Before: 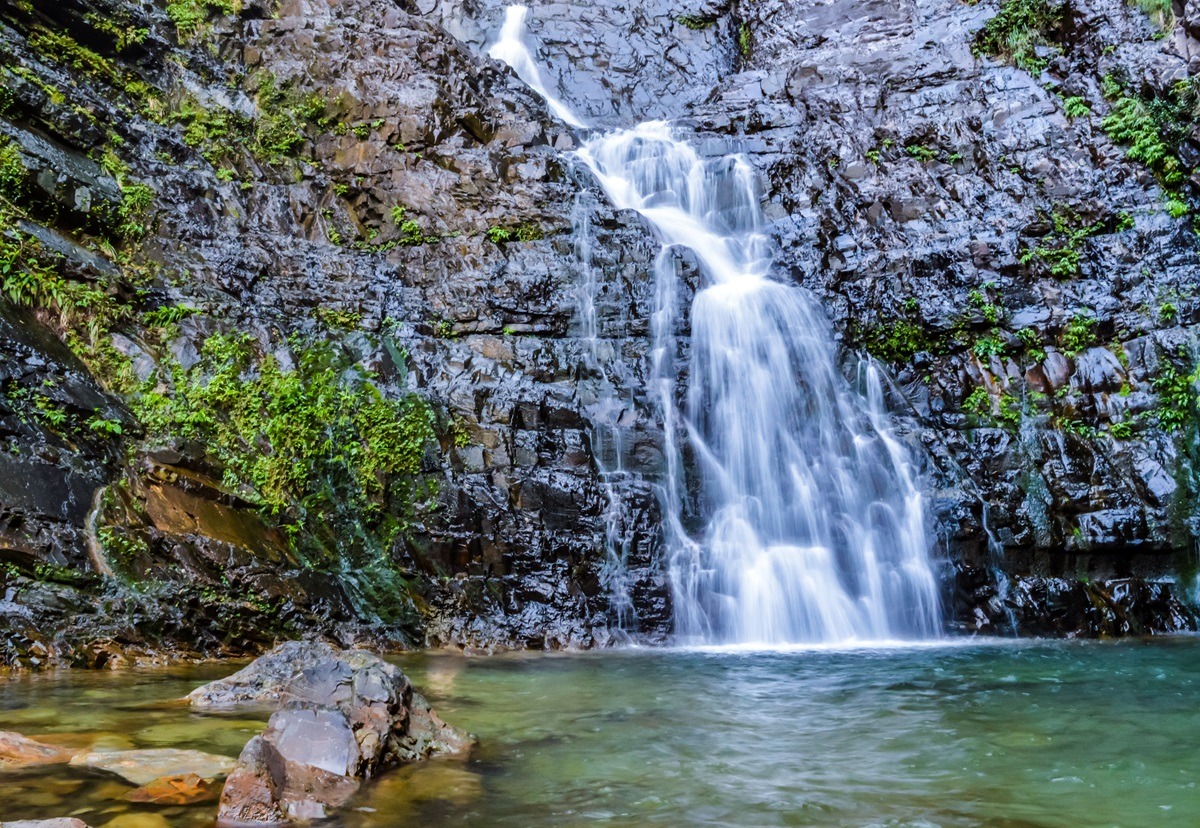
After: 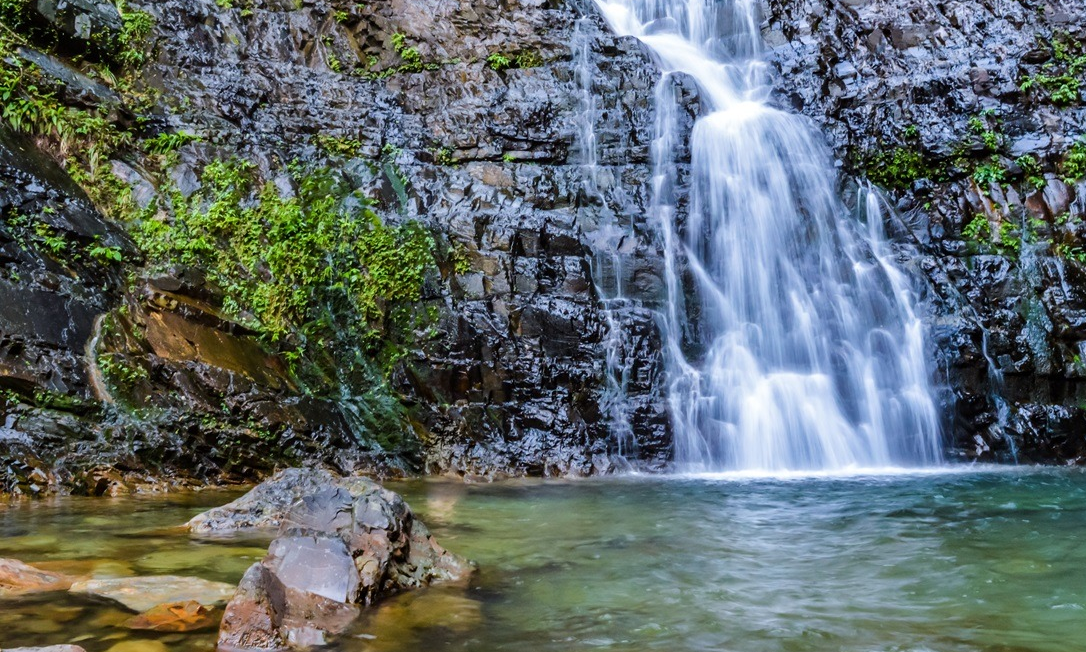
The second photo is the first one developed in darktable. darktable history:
crop: top 20.916%, right 9.437%, bottom 0.316%
